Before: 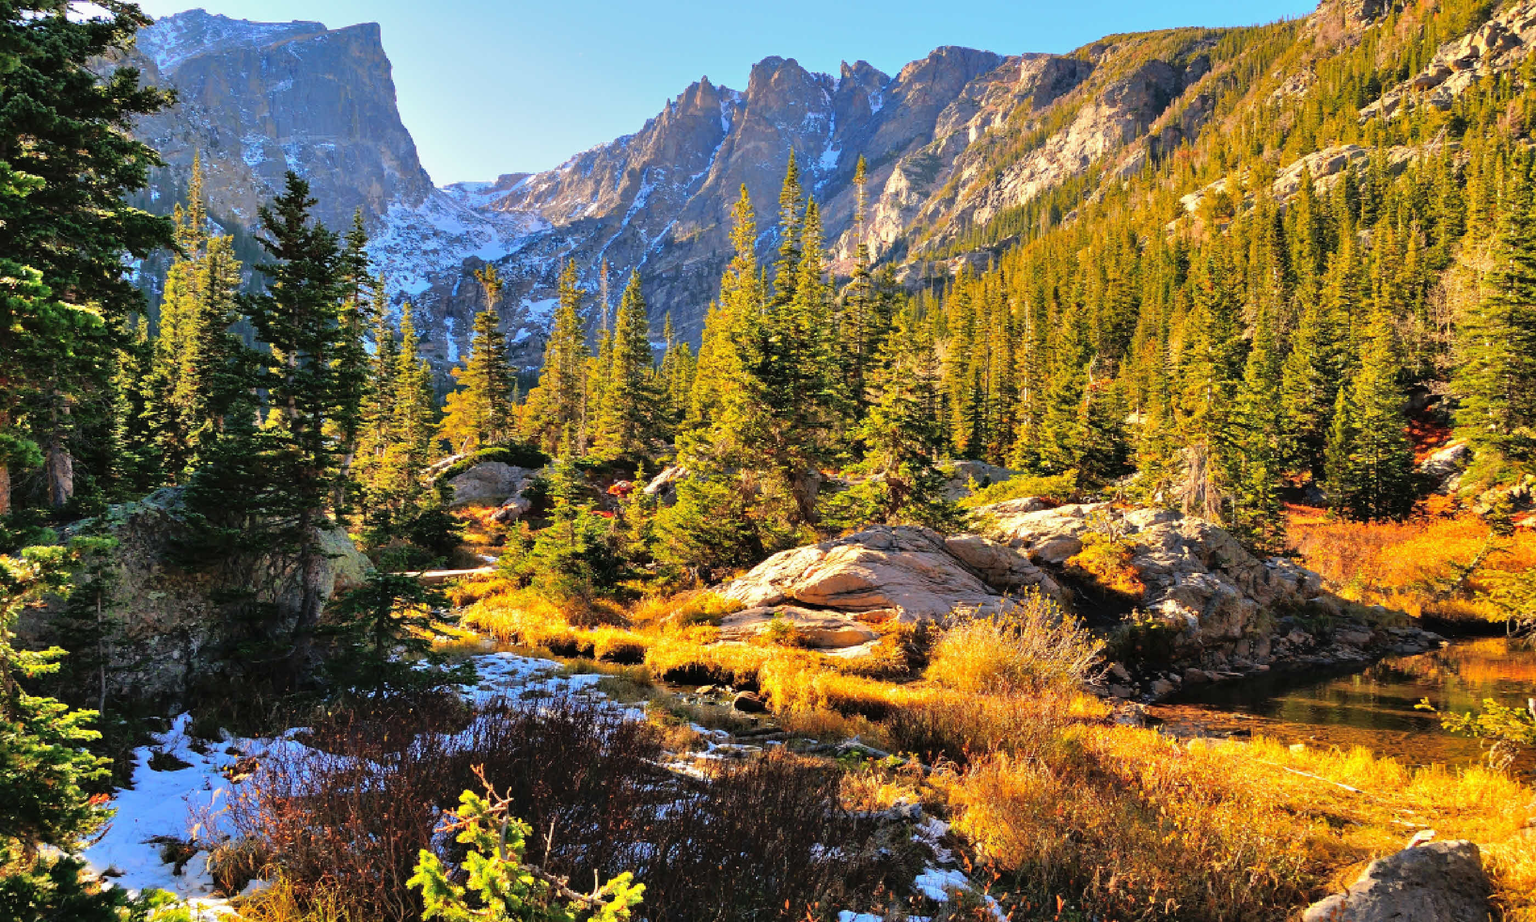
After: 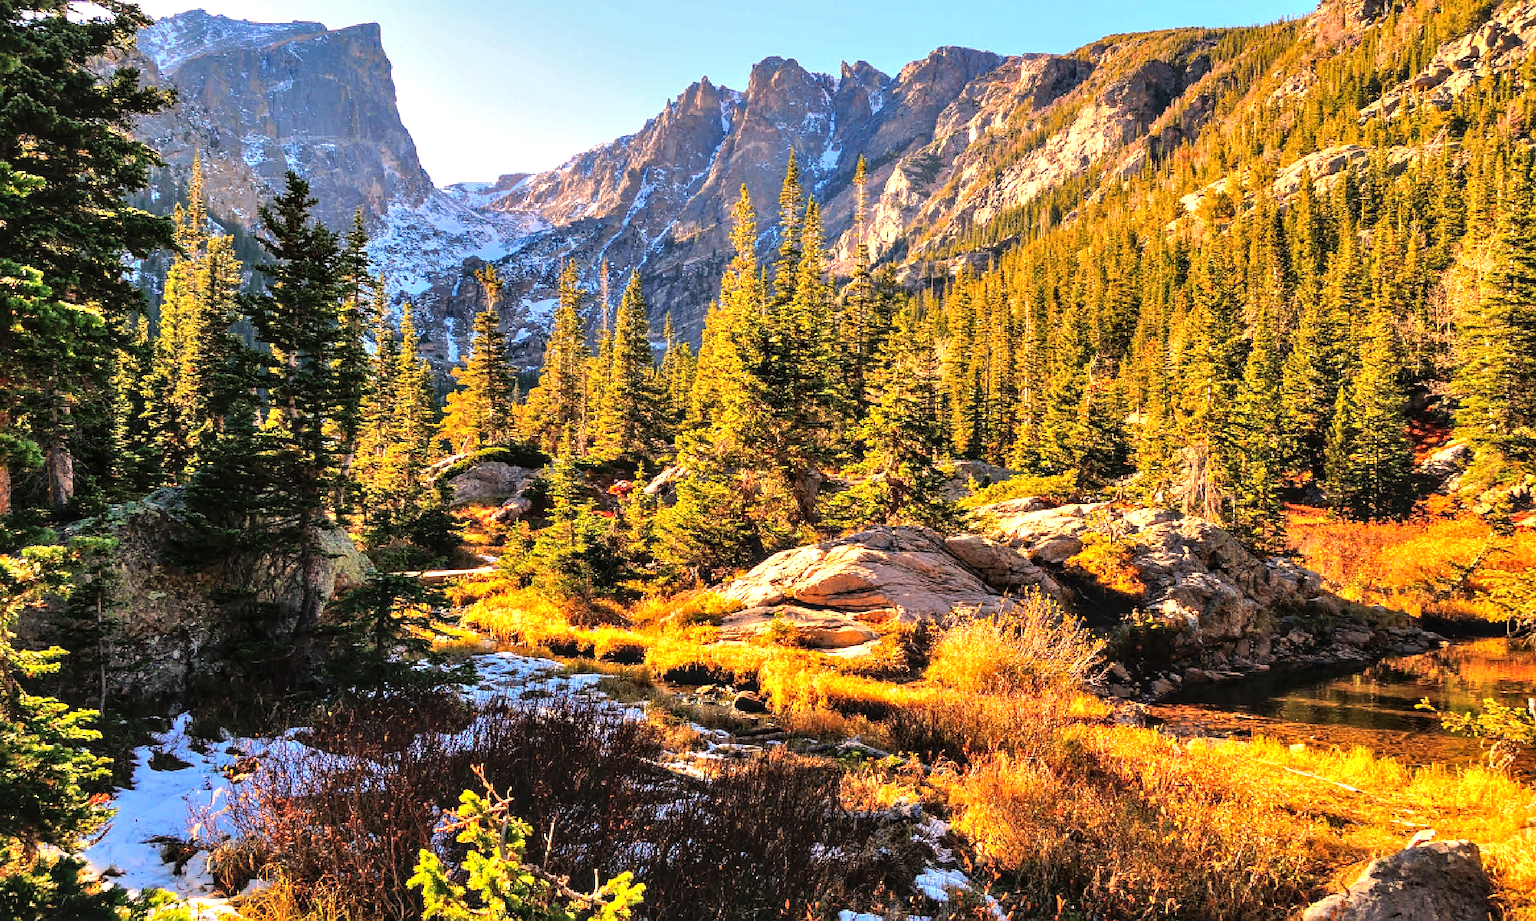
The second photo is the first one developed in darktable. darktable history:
sharpen: radius 1.864, amount 0.398, threshold 1.271
local contrast: on, module defaults
tone equalizer: -8 EV -0.417 EV, -7 EV -0.389 EV, -6 EV -0.333 EV, -5 EV -0.222 EV, -3 EV 0.222 EV, -2 EV 0.333 EV, -1 EV 0.389 EV, +0 EV 0.417 EV, edges refinement/feathering 500, mask exposure compensation -1.57 EV, preserve details no
white balance: red 1.127, blue 0.943
